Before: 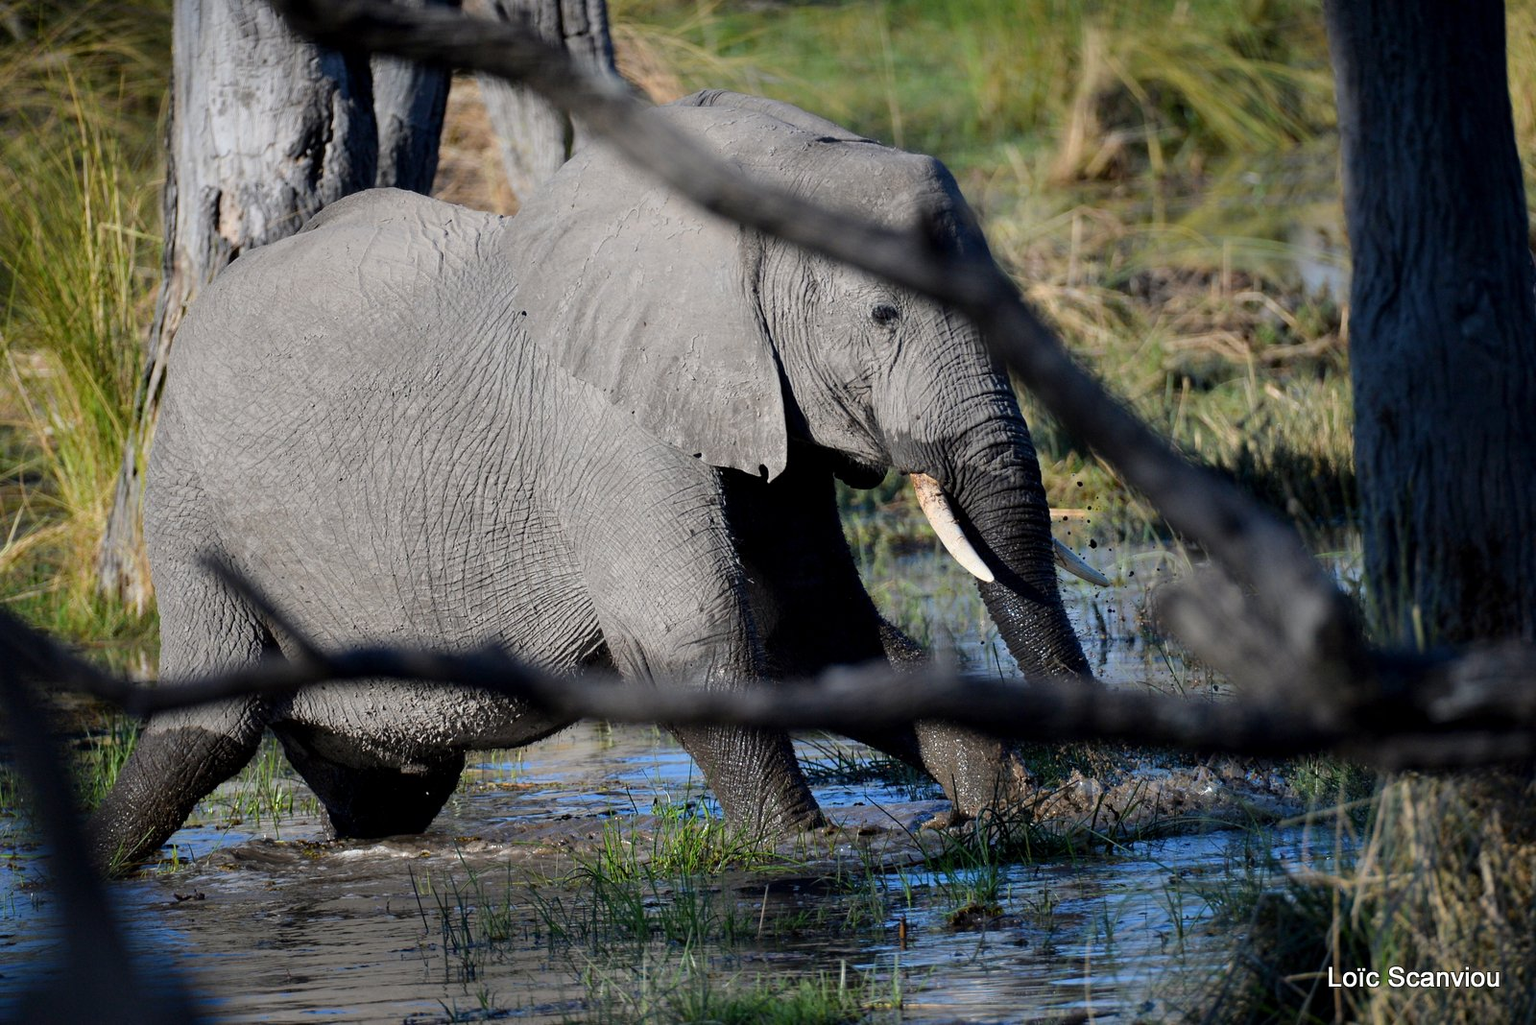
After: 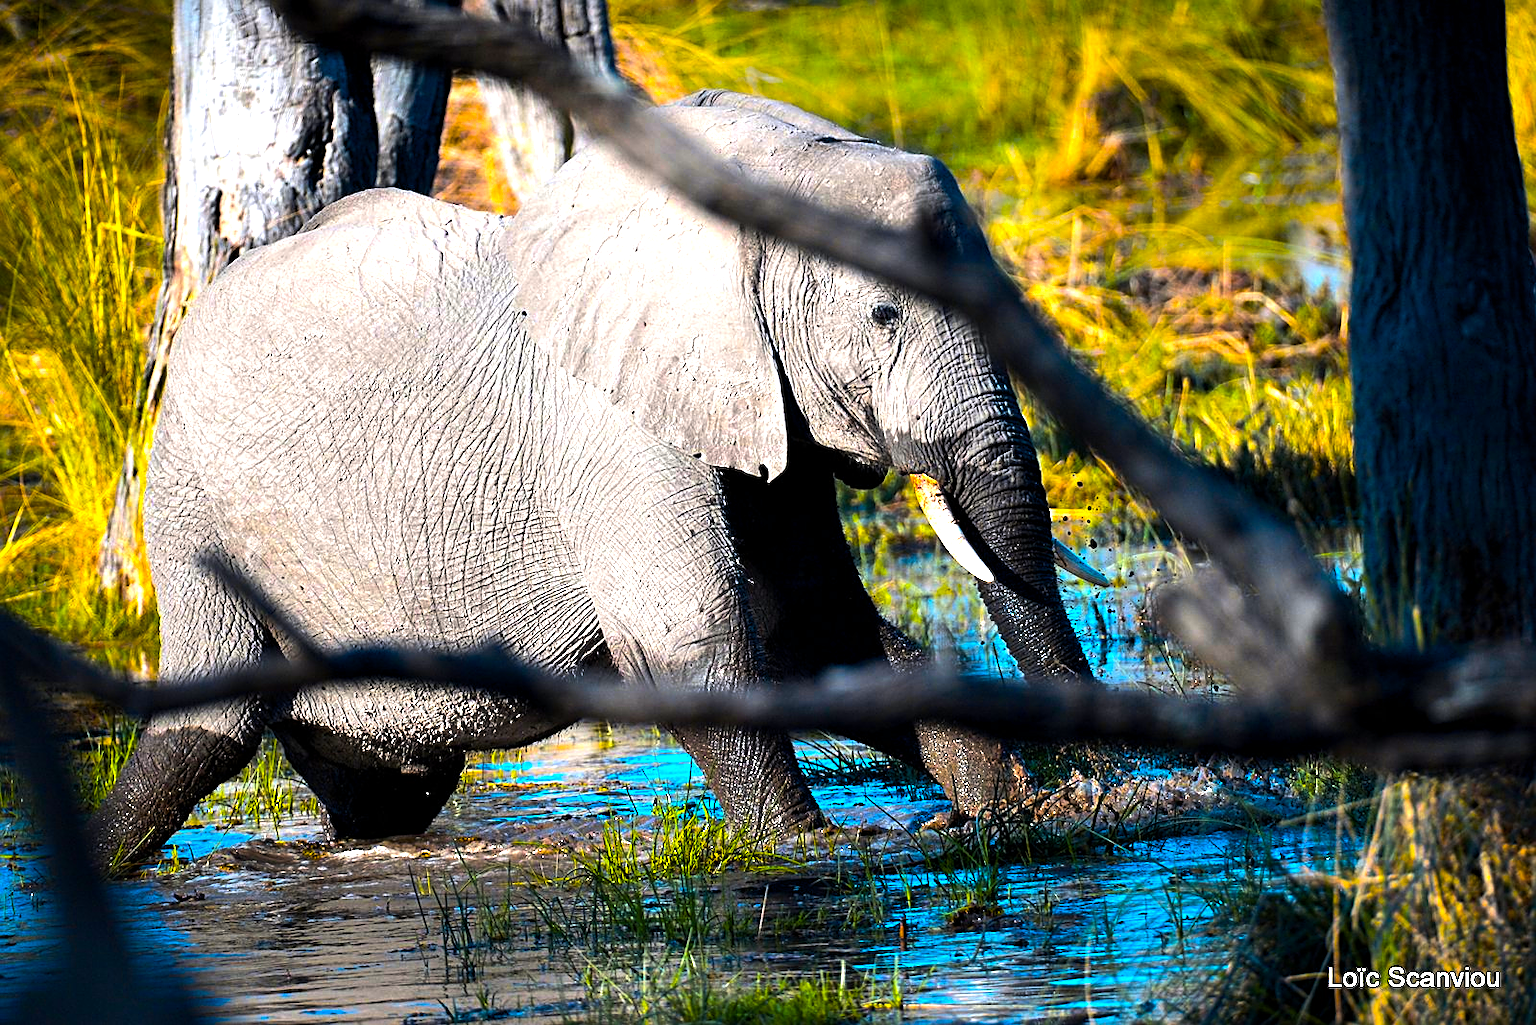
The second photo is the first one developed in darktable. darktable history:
sharpen: on, module defaults
color balance rgb: linear chroma grading › highlights 100%, linear chroma grading › global chroma 23.41%, perceptual saturation grading › global saturation 35.38%, hue shift -10.68°, perceptual brilliance grading › highlights 47.25%, perceptual brilliance grading › mid-tones 22.2%, perceptual brilliance grading › shadows -5.93%
